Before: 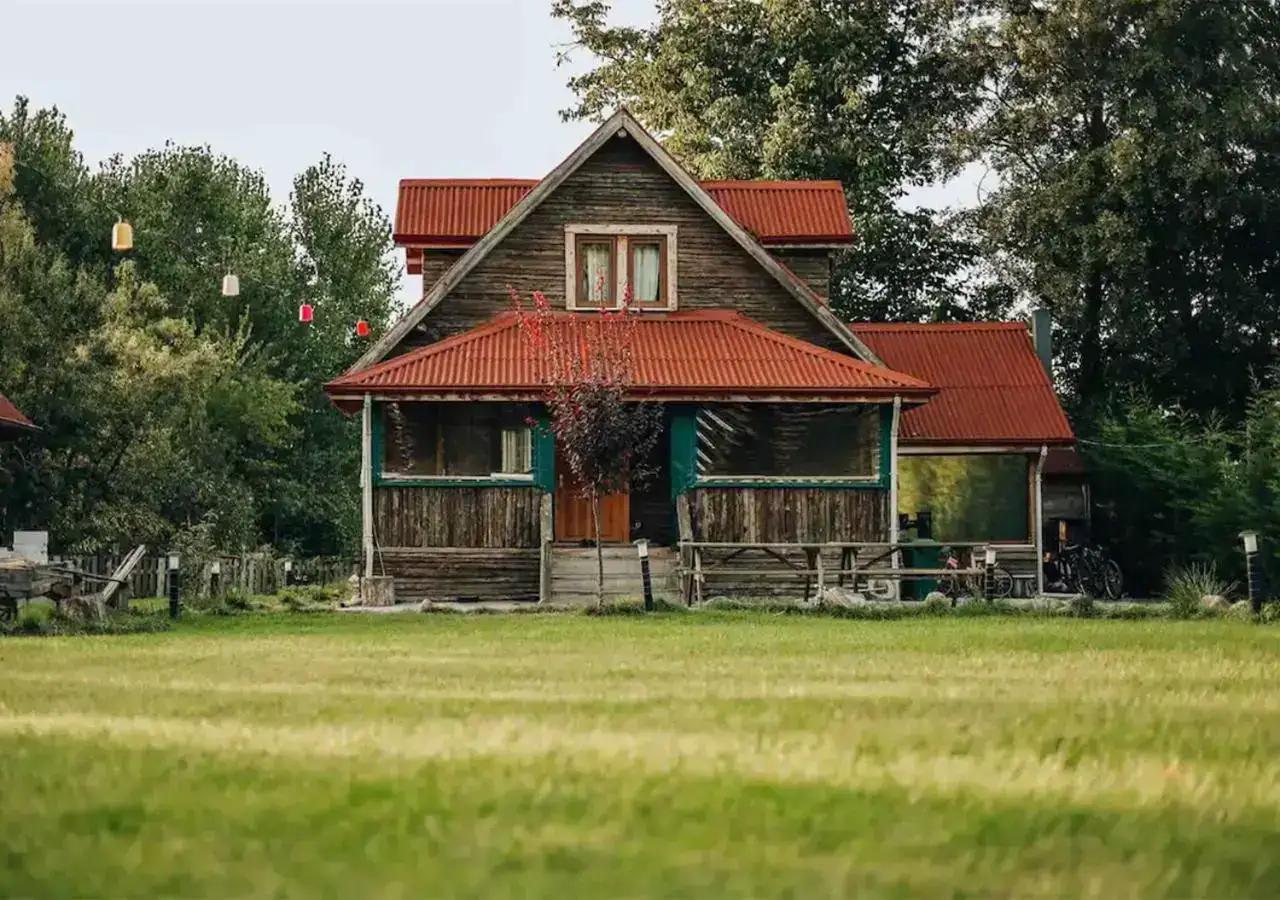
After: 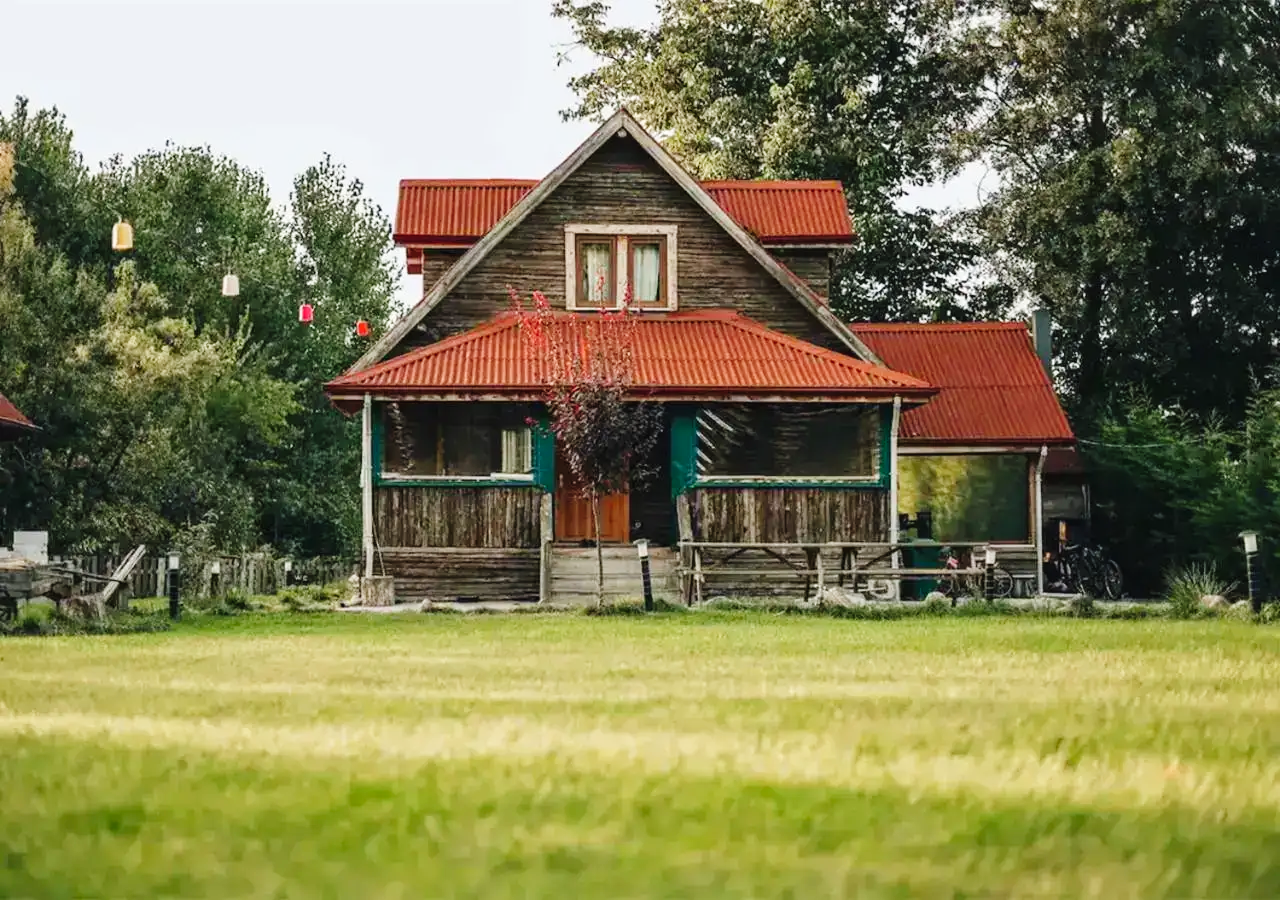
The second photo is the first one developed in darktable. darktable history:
tone equalizer: on, module defaults
exposure: black level correction -0.004, exposure 0.055 EV, compensate exposure bias true, compensate highlight preservation false
tone curve: curves: ch0 [(0, 0) (0.004, 0.001) (0.133, 0.112) (0.325, 0.362) (0.832, 0.893) (1, 1)], preserve colors none
